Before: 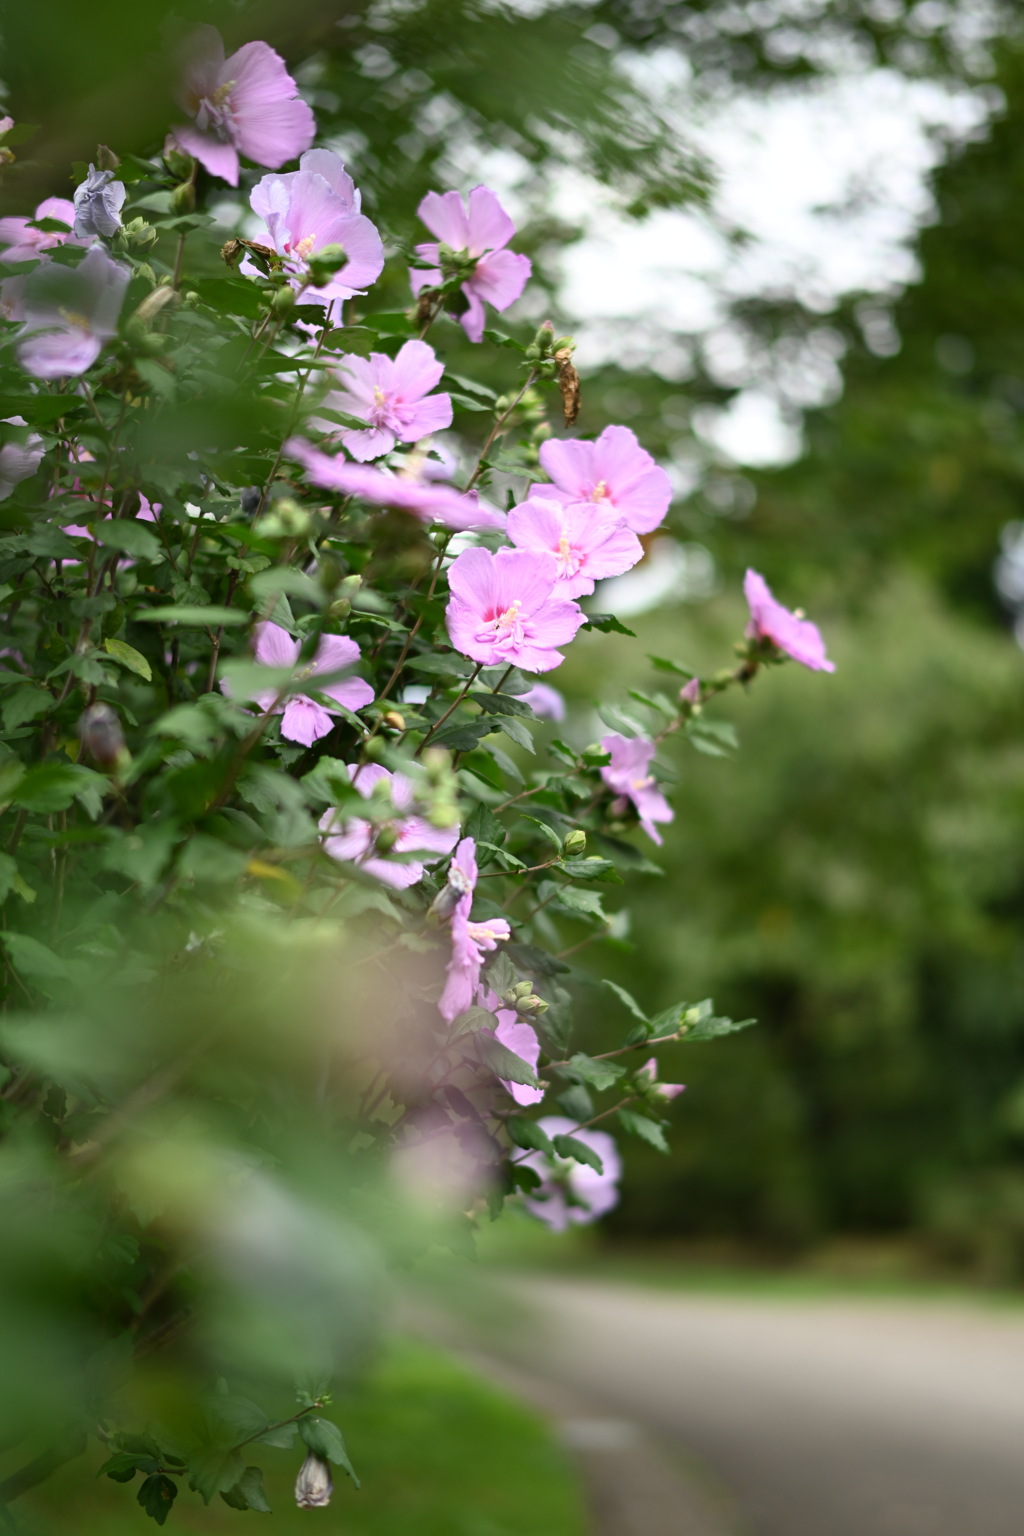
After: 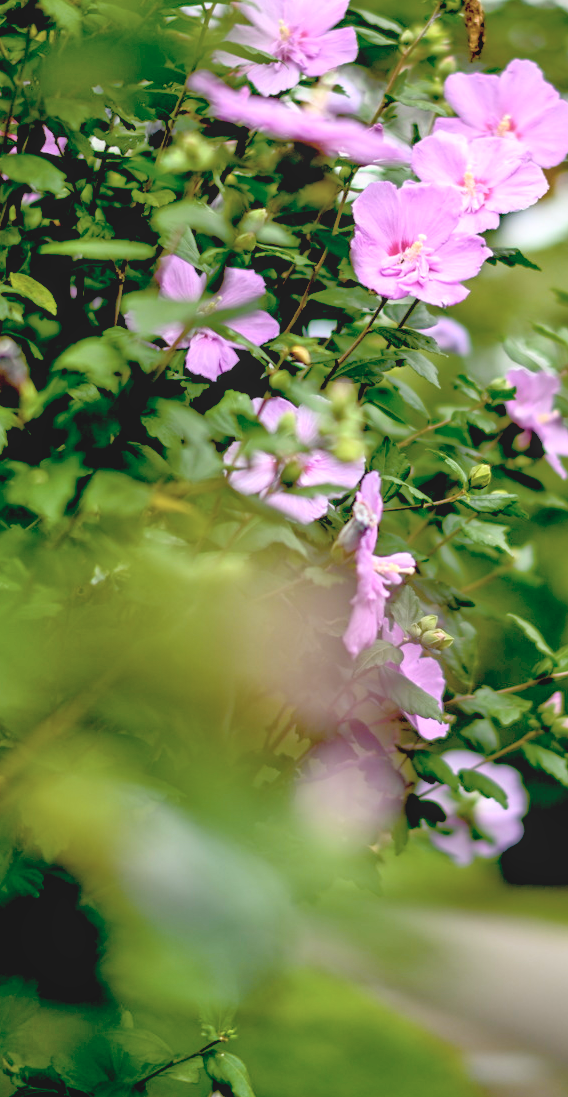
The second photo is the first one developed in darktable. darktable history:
color balance rgb: linear chroma grading › shadows 10.152%, linear chroma grading › highlights 9.255%, linear chroma grading › global chroma 14.444%, linear chroma grading › mid-tones 14.762%, perceptual saturation grading › global saturation 25.276%, global vibrance 20%
exposure: black level correction 0.041, exposure 0.499 EV, compensate highlight preservation false
crop: left 9.293%, top 23.89%, right 35.152%, bottom 4.687%
local contrast: on, module defaults
contrast brightness saturation: contrast -0.264, saturation -0.425
shadows and highlights: shadows -28.75, highlights 30.42
tone equalizer: -7 EV 0.14 EV, -6 EV 0.599 EV, -5 EV 1.14 EV, -4 EV 1.32 EV, -3 EV 1.14 EV, -2 EV 0.6 EV, -1 EV 0.152 EV
